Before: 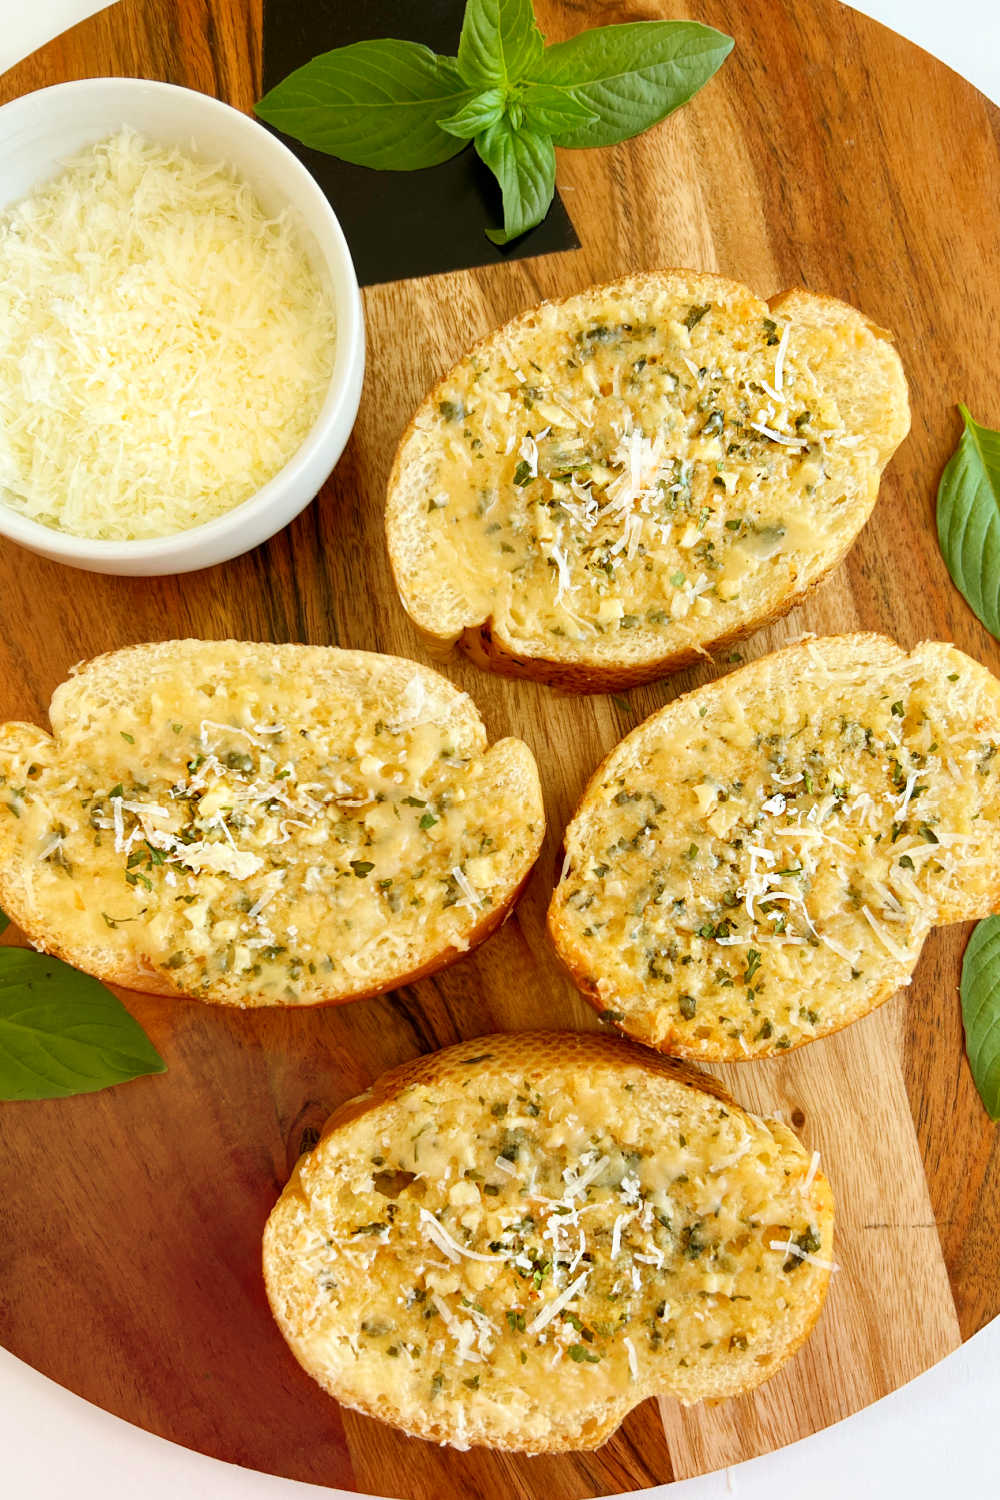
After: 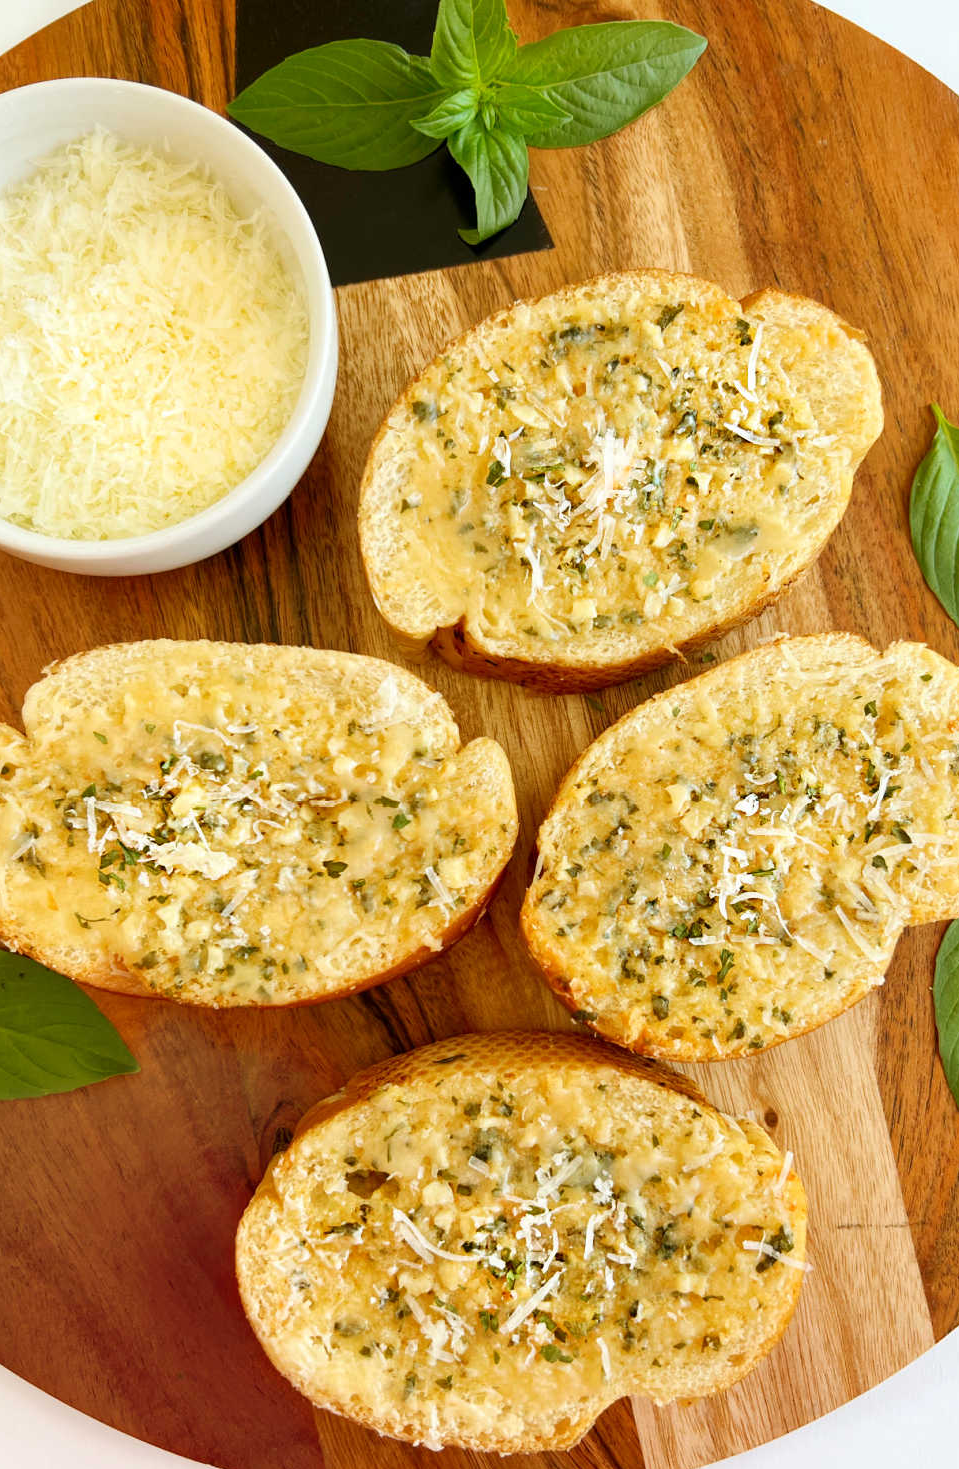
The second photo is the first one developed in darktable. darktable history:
crop and rotate: left 2.708%, right 1.305%, bottom 2.035%
